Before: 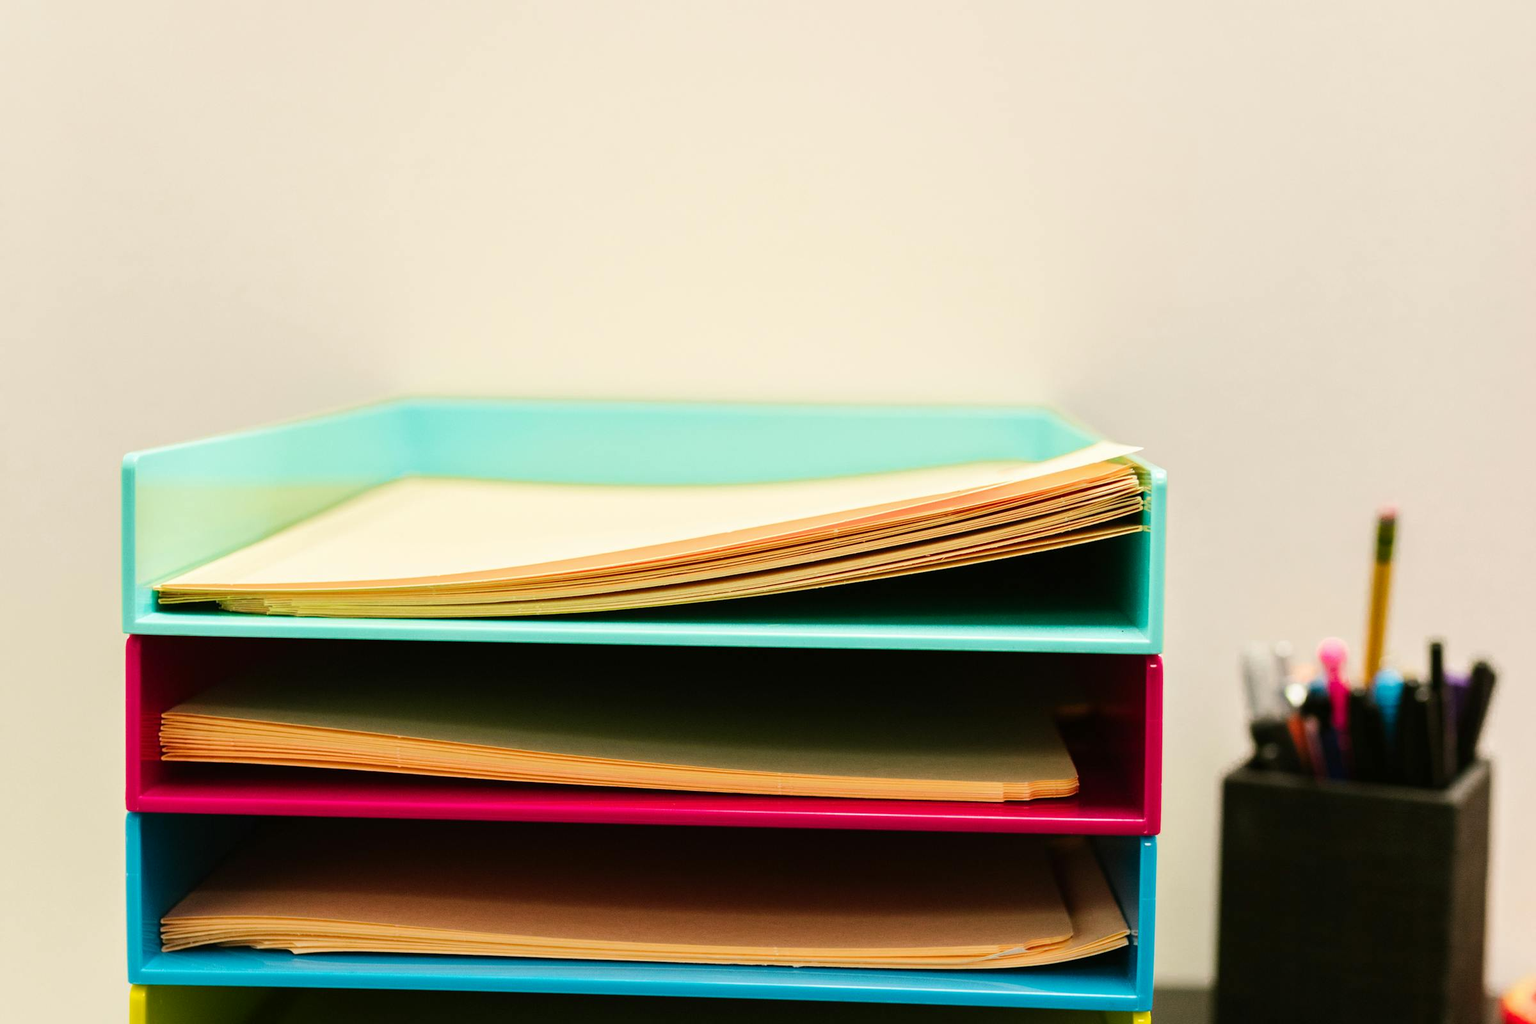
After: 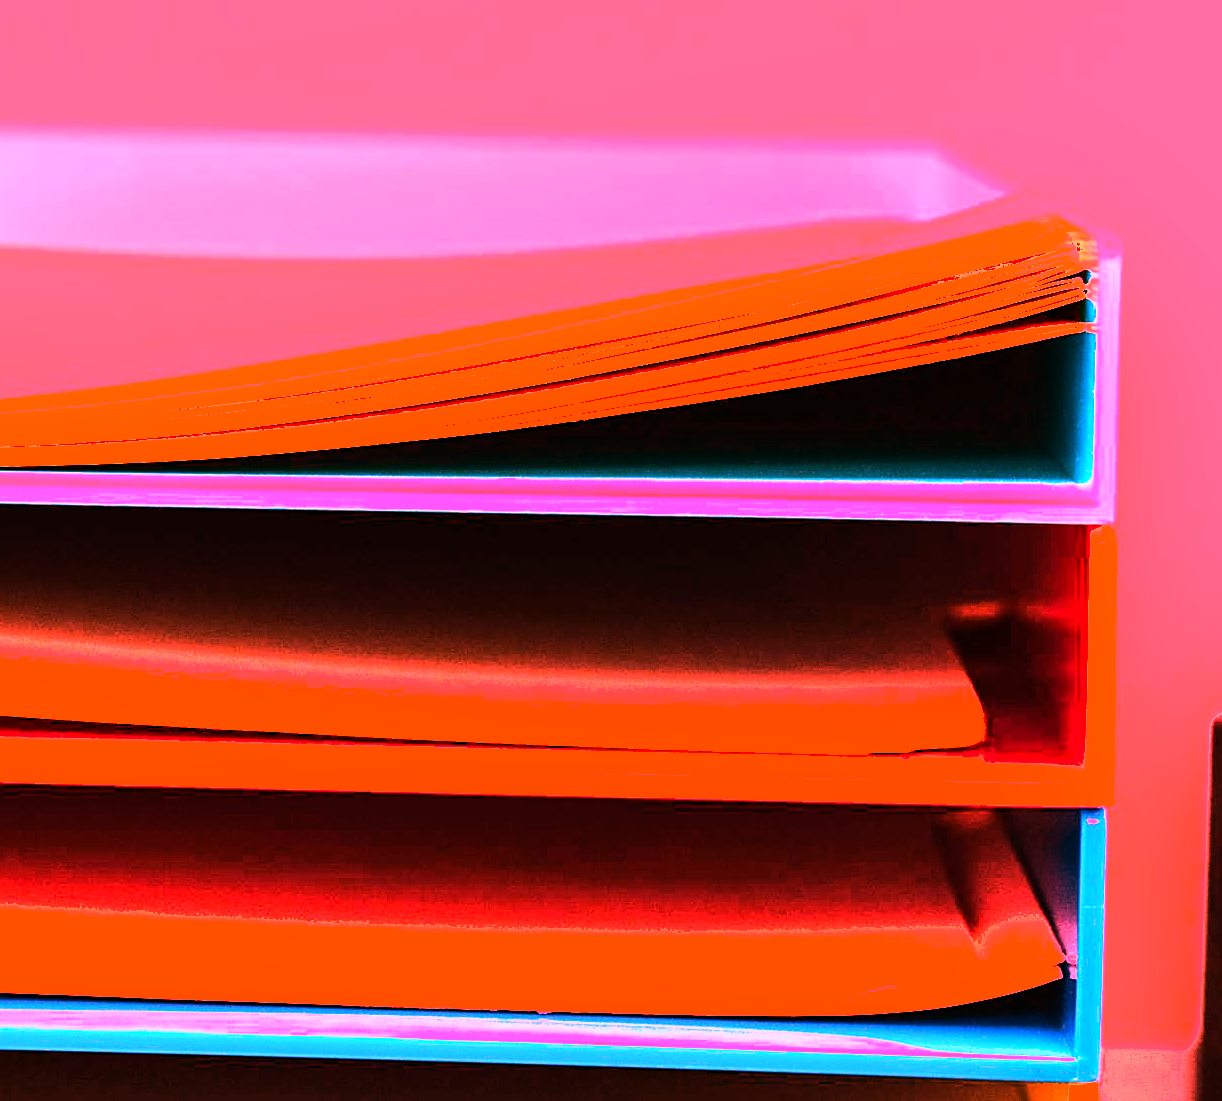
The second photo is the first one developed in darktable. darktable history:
color correction: saturation 0.99
crop and rotate: left 29.237%, top 31.152%, right 19.807%
levels: mode automatic
sharpen: amount 0.2
tone equalizer: -8 EV -1.08 EV, -7 EV -1.01 EV, -6 EV -0.867 EV, -5 EV -0.578 EV, -3 EV 0.578 EV, -2 EV 0.867 EV, -1 EV 1.01 EV, +0 EV 1.08 EV, edges refinement/feathering 500, mask exposure compensation -1.57 EV, preserve details no
white balance: red 4.26, blue 1.802
shadows and highlights: shadows 40, highlights -54, highlights color adjustment 46%, low approximation 0.01, soften with gaussian
